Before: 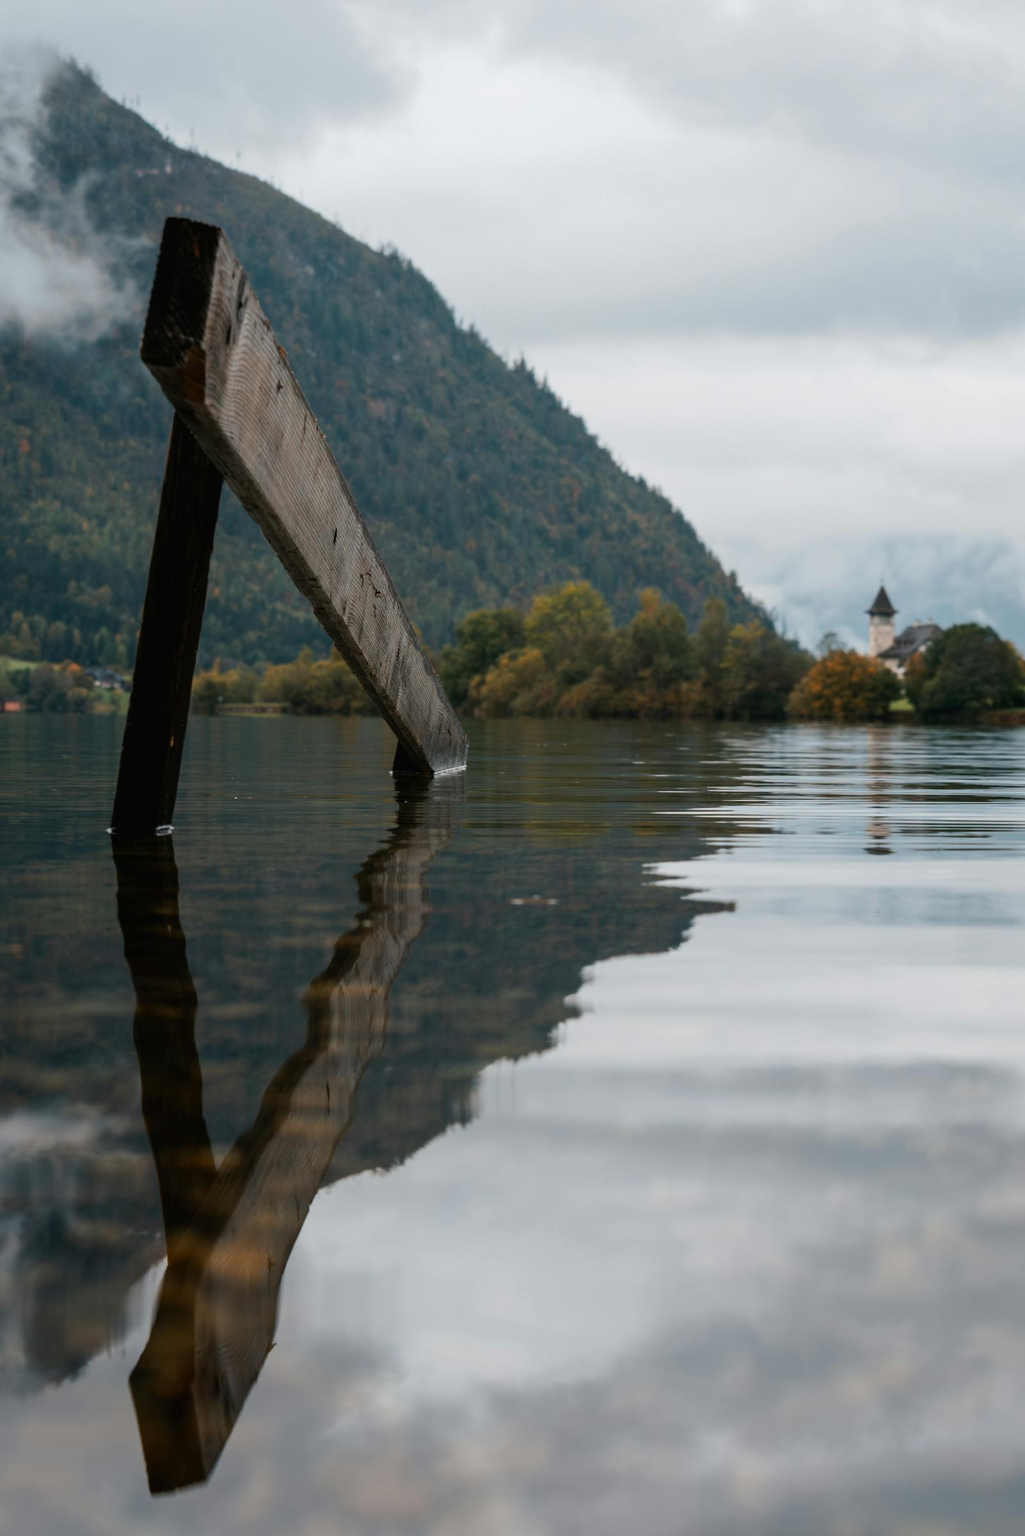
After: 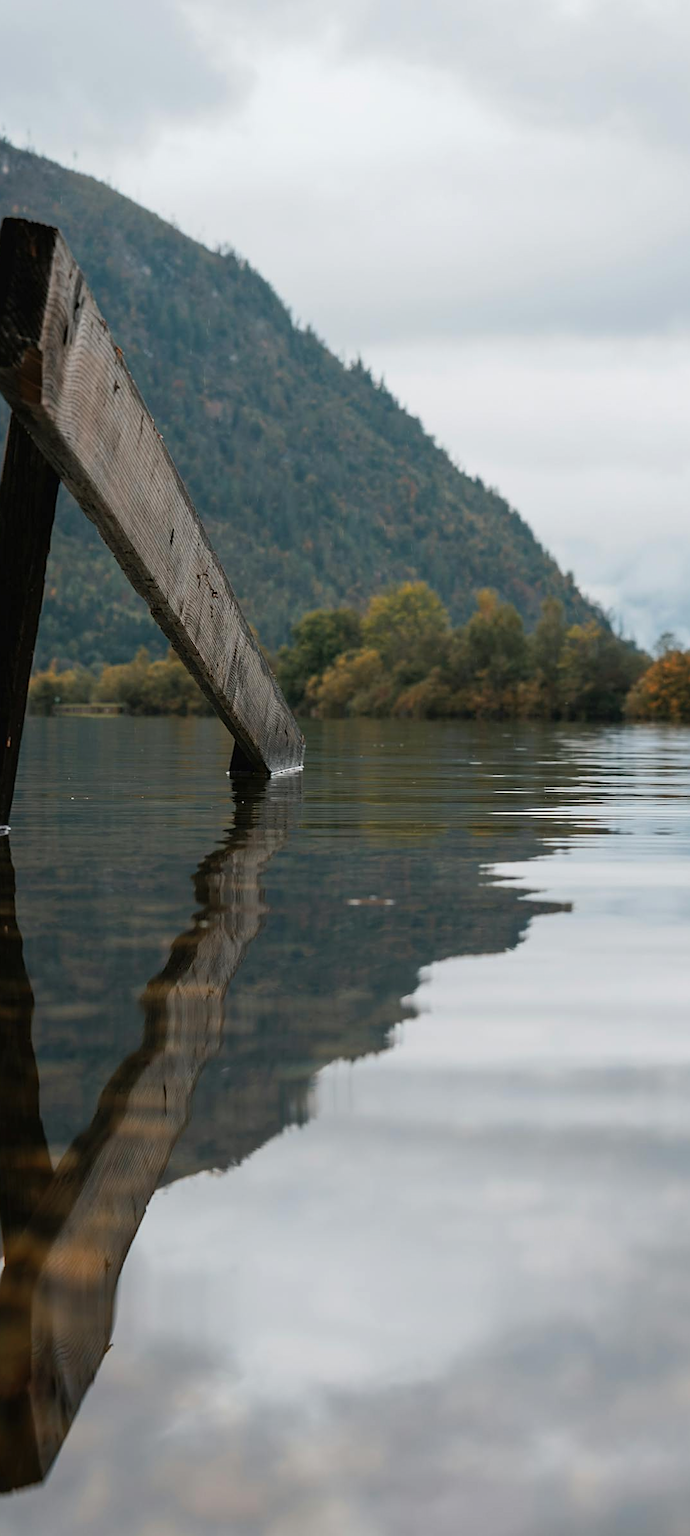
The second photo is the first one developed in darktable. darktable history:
sharpen: on, module defaults
contrast brightness saturation: contrast 0.052, brightness 0.061, saturation 0.006
crop and rotate: left 15.993%, right 16.582%
